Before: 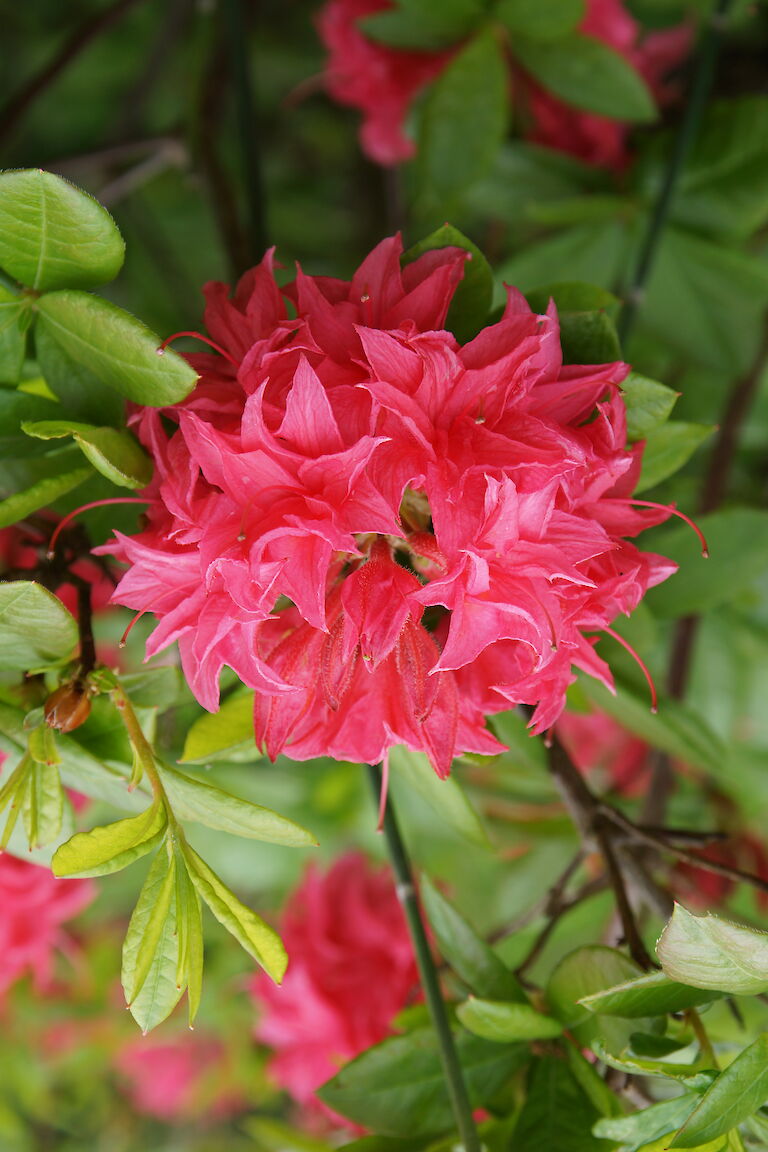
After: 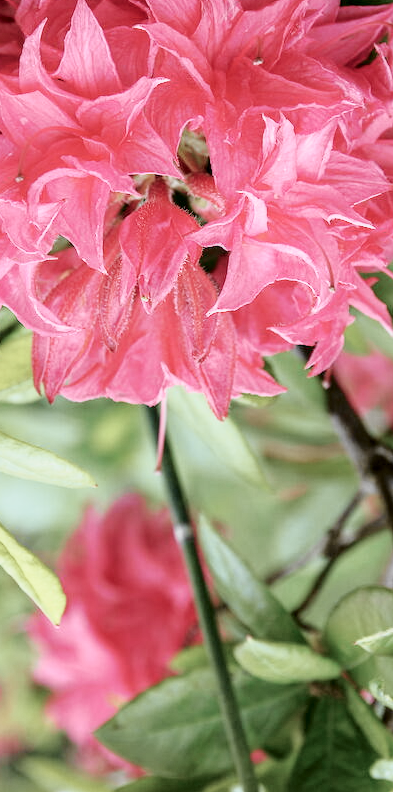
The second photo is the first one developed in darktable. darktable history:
tone curve: curves: ch0 [(0, 0) (0.058, 0.037) (0.214, 0.183) (0.304, 0.288) (0.561, 0.554) (0.687, 0.677) (0.768, 0.768) (0.858, 0.861) (0.987, 0.945)]; ch1 [(0, 0) (0.172, 0.123) (0.312, 0.296) (0.432, 0.448) (0.471, 0.469) (0.502, 0.5) (0.521, 0.505) (0.565, 0.569) (0.663, 0.663) (0.703, 0.721) (0.857, 0.917) (1, 1)]; ch2 [(0, 0) (0.411, 0.424) (0.485, 0.497) (0.502, 0.5) (0.517, 0.511) (0.556, 0.551) (0.626, 0.594) (0.709, 0.661) (1, 1)], color space Lab, independent channels, preserve colors none
local contrast: on, module defaults
color calibration: illuminant custom, x 0.371, y 0.383, temperature 4280.23 K
crop and rotate: left 28.915%, top 31.176%, right 19.83%
contrast brightness saturation: contrast 0.105, saturation -0.283
base curve: curves: ch0 [(0, 0) (0.008, 0.007) (0.022, 0.029) (0.048, 0.089) (0.092, 0.197) (0.191, 0.399) (0.275, 0.534) (0.357, 0.65) (0.477, 0.78) (0.542, 0.833) (0.799, 0.973) (1, 1)], preserve colors none
exposure: exposure -0.255 EV, compensate exposure bias true, compensate highlight preservation false
